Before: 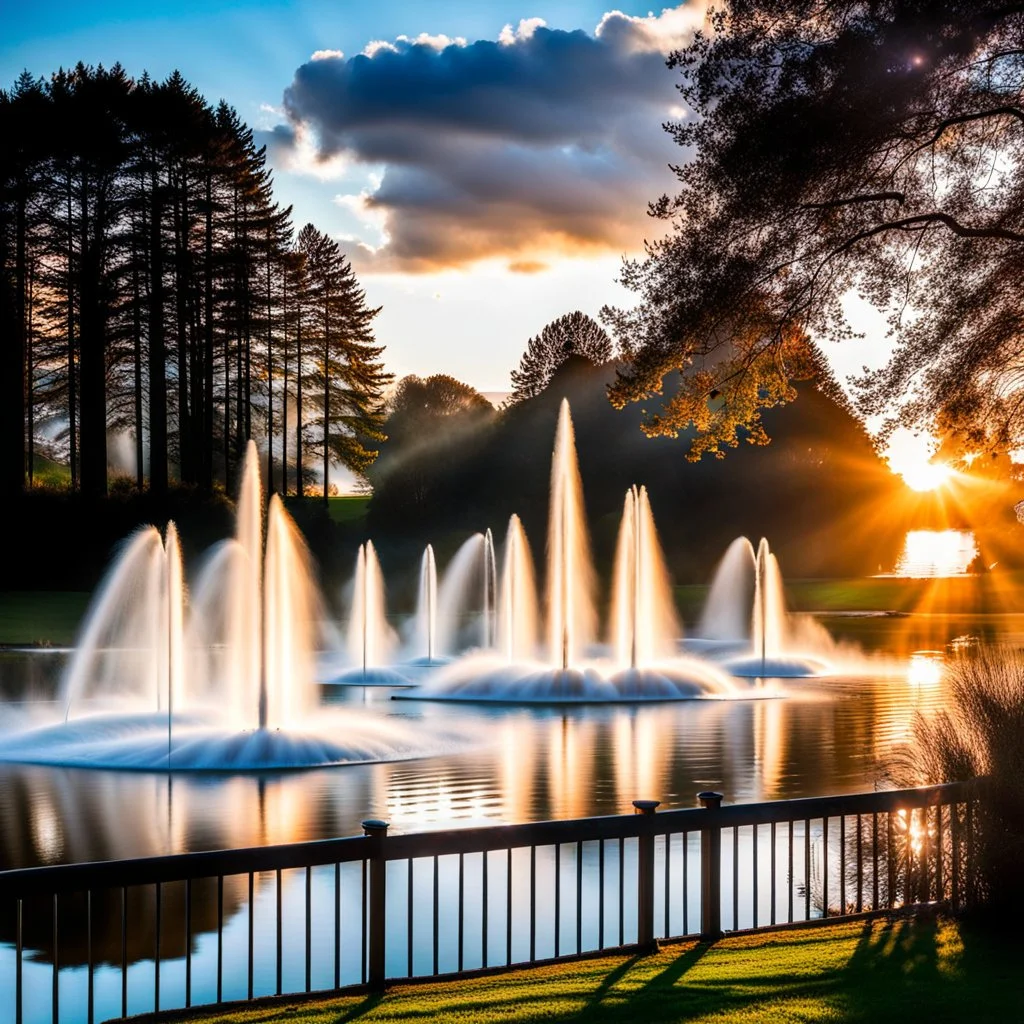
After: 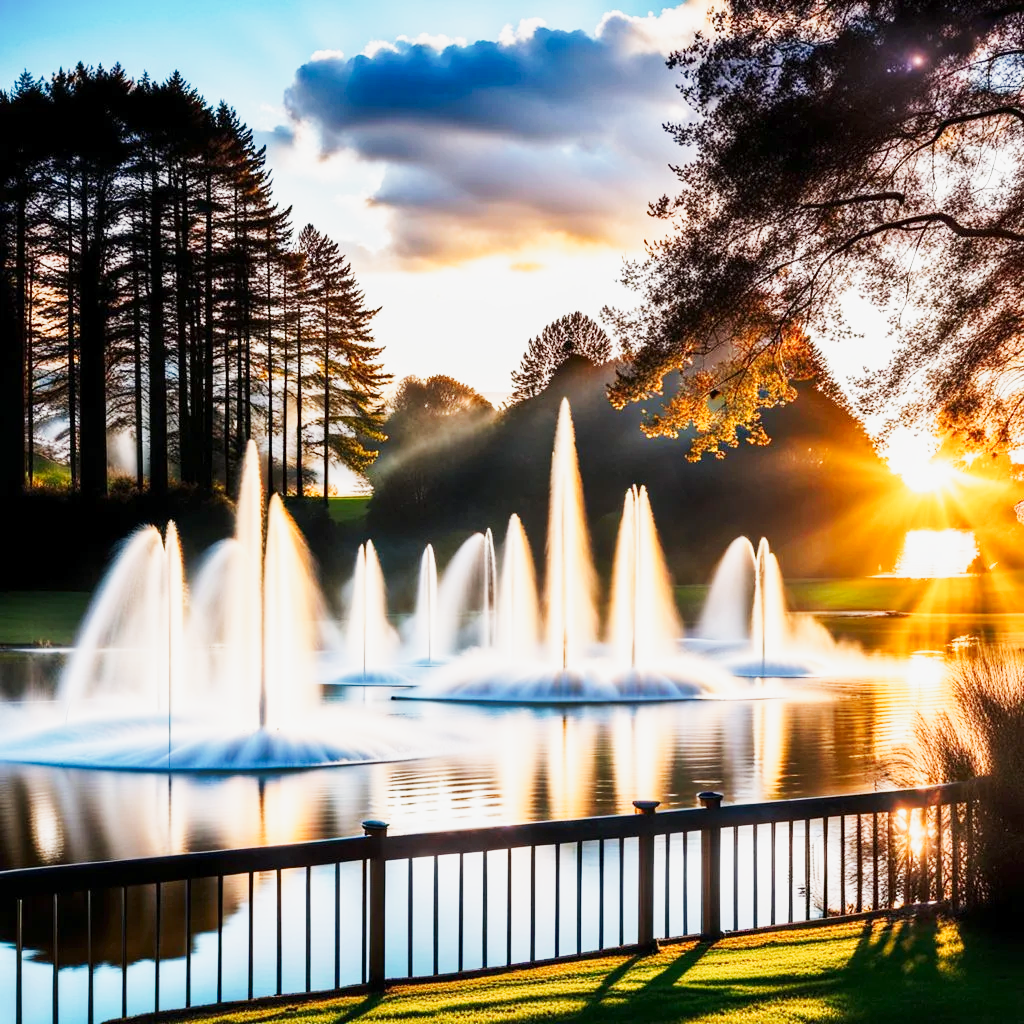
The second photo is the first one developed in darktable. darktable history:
base curve: curves: ch0 [(0, 0) (0.088, 0.125) (0.176, 0.251) (0.354, 0.501) (0.613, 0.749) (1, 0.877)], preserve colors none
tone curve: curves: ch0 [(0, 0) (0.003, 0.003) (0.011, 0.014) (0.025, 0.033) (0.044, 0.06) (0.069, 0.096) (0.1, 0.132) (0.136, 0.174) (0.177, 0.226) (0.224, 0.282) (0.277, 0.352) (0.335, 0.435) (0.399, 0.524) (0.468, 0.615) (0.543, 0.695) (0.623, 0.771) (0.709, 0.835) (0.801, 0.894) (0.898, 0.944) (1, 1)], preserve colors none
